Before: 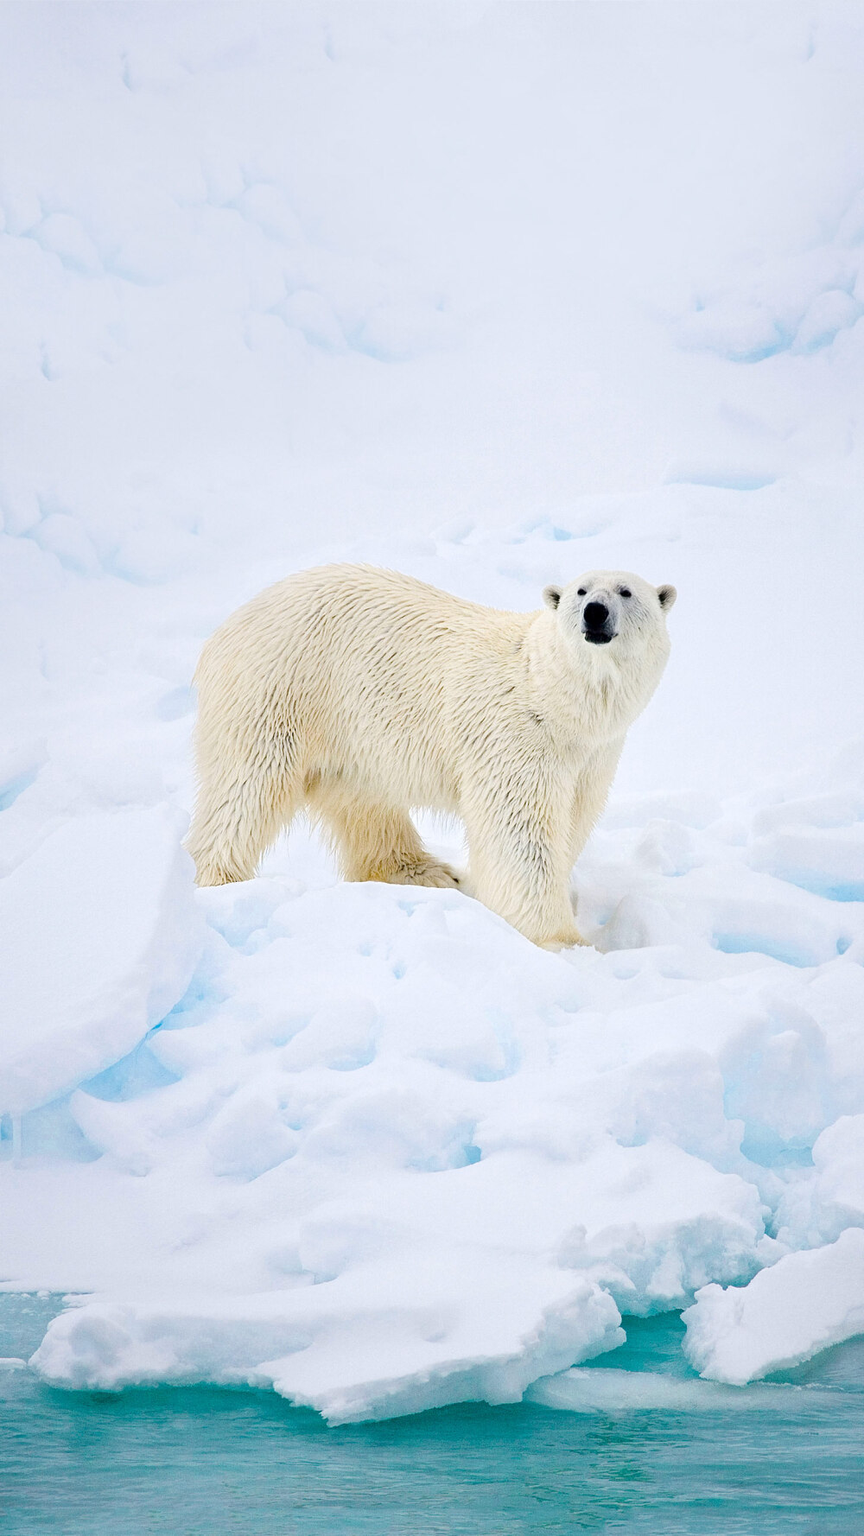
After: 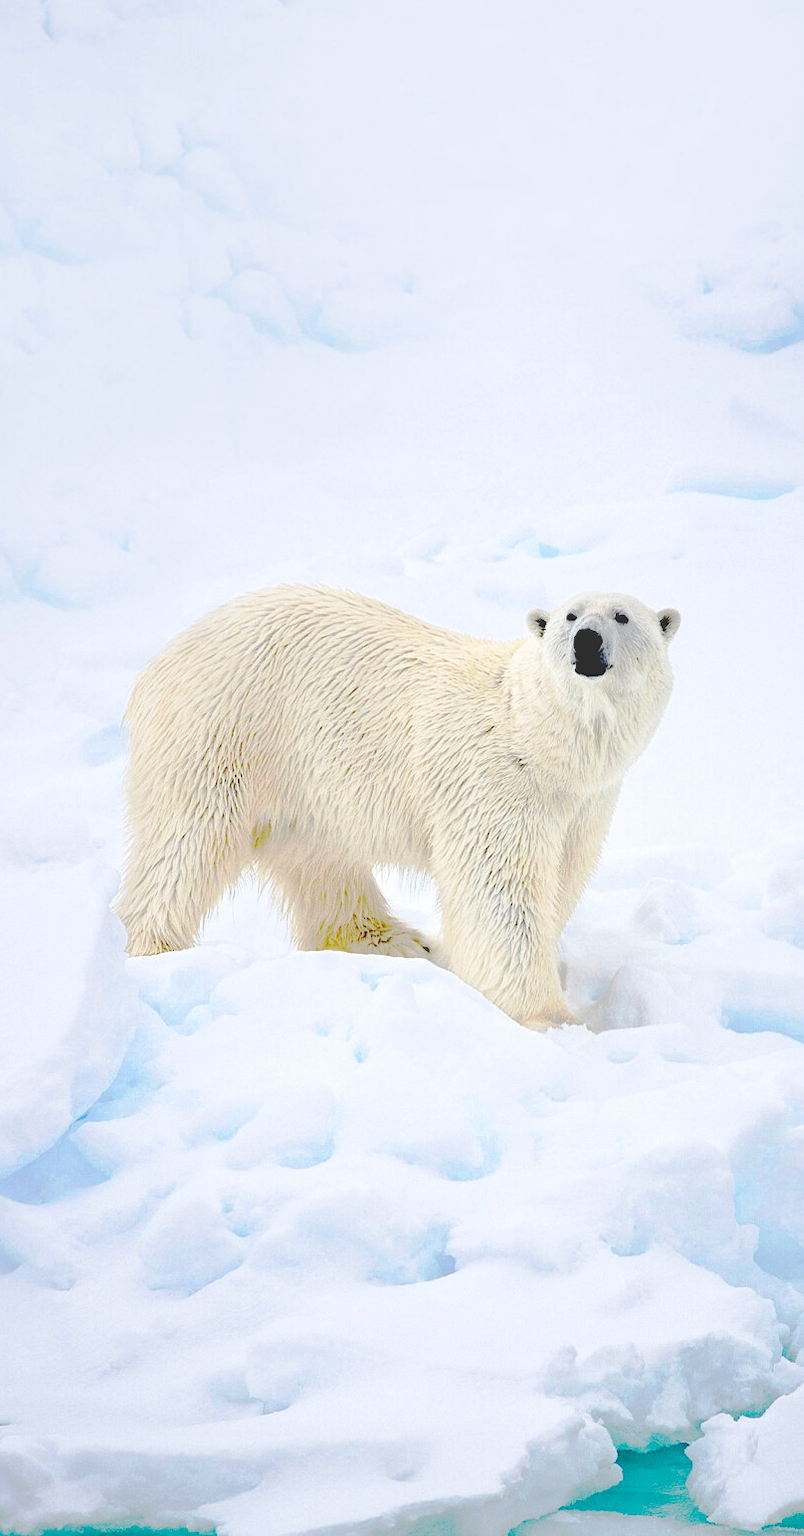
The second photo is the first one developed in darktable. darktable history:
base curve: curves: ch0 [(0.065, 0.026) (0.236, 0.358) (0.53, 0.546) (0.777, 0.841) (0.924, 0.992)], exposure shift 0.01, preserve colors none
crop: left 9.91%, top 3.659%, right 9.174%, bottom 9.501%
